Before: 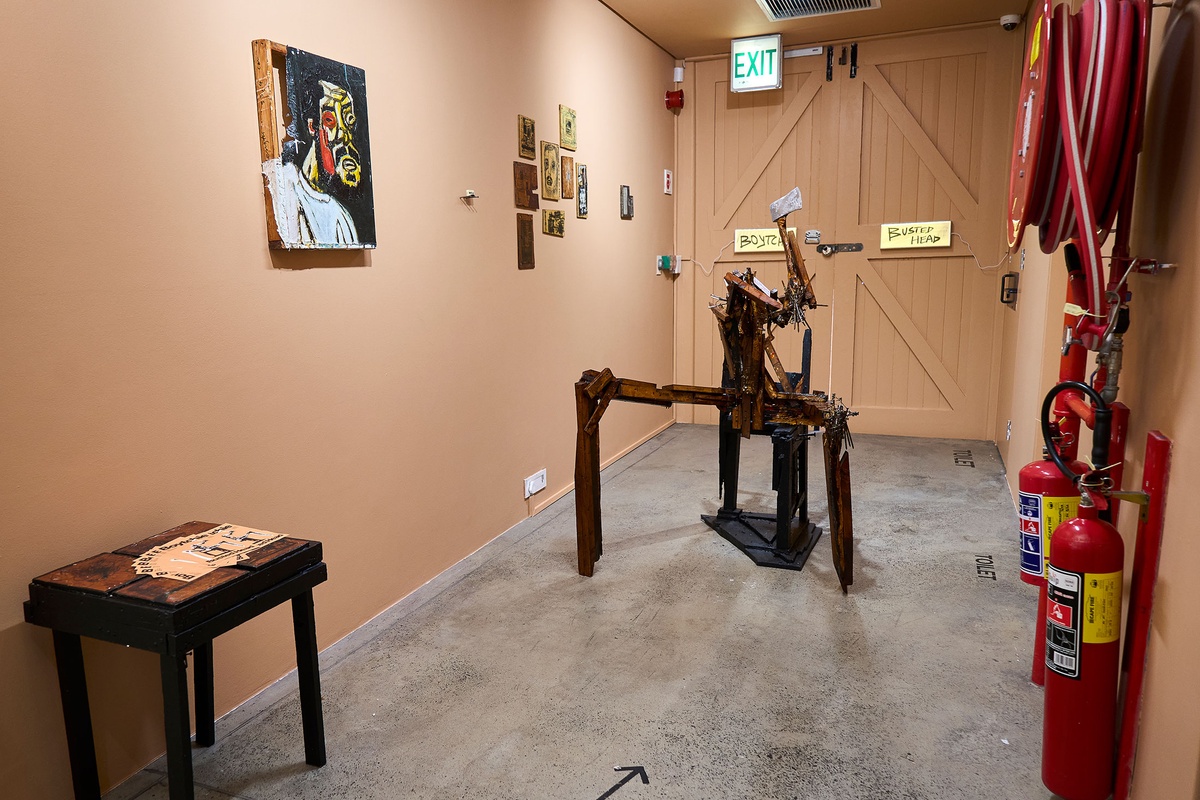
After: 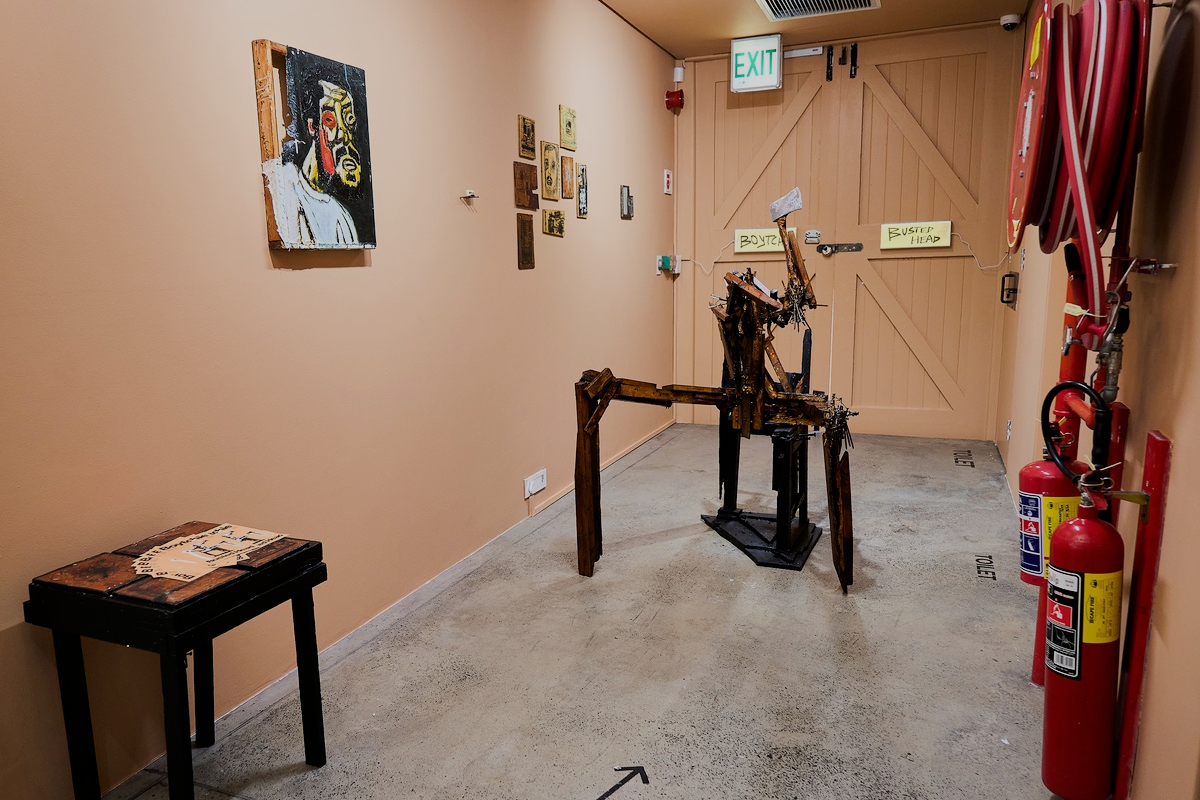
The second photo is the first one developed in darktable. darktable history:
filmic rgb: black relative exposure -8.56 EV, white relative exposure 5.57 EV, hardness 3.38, contrast 1.024
